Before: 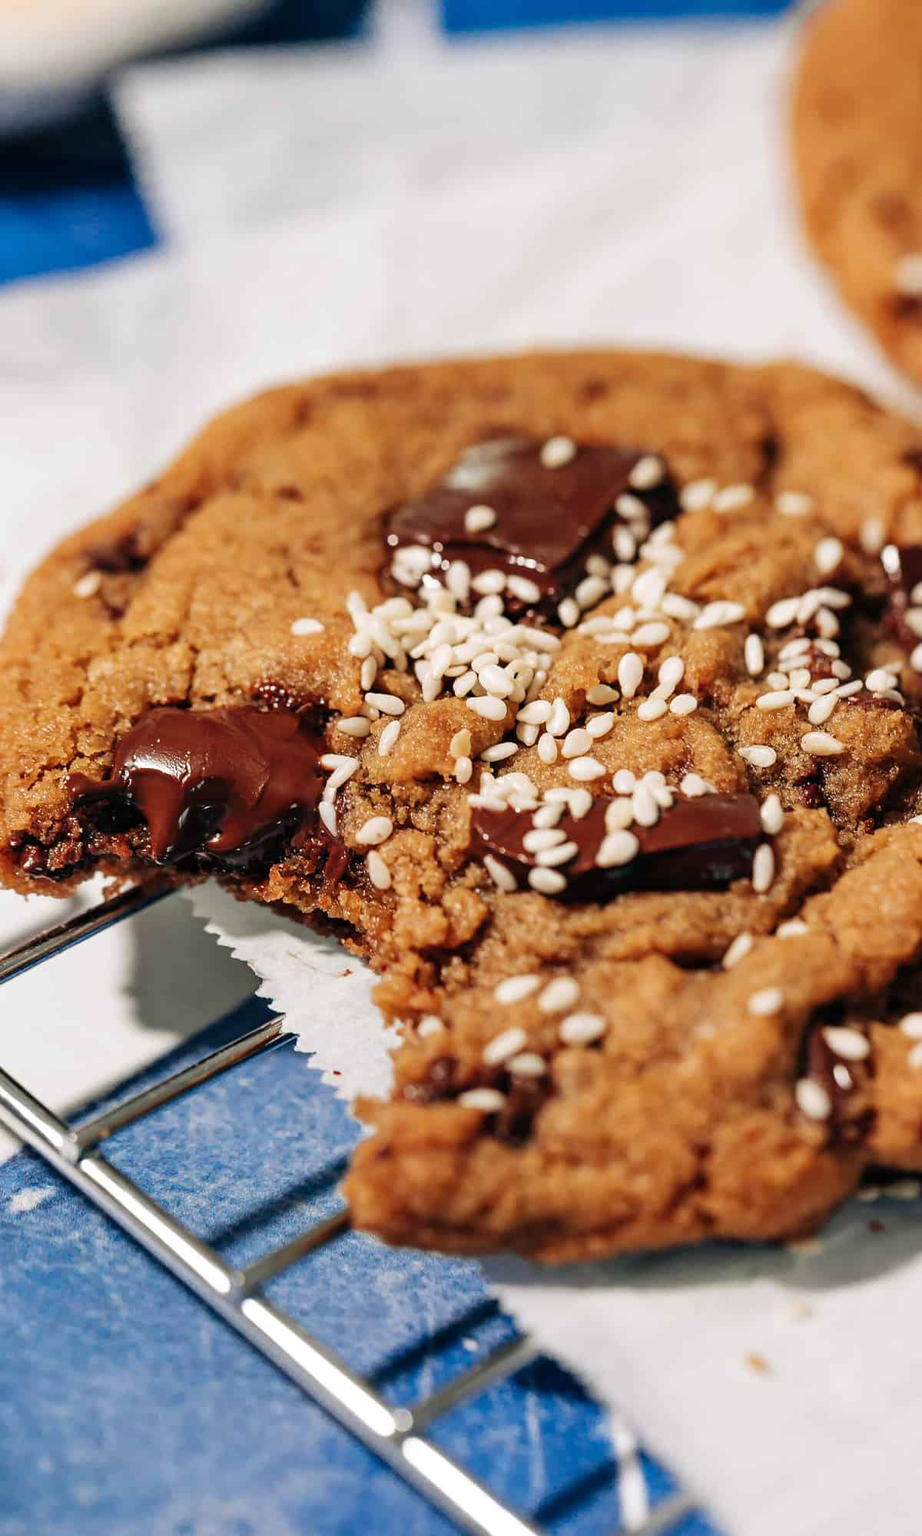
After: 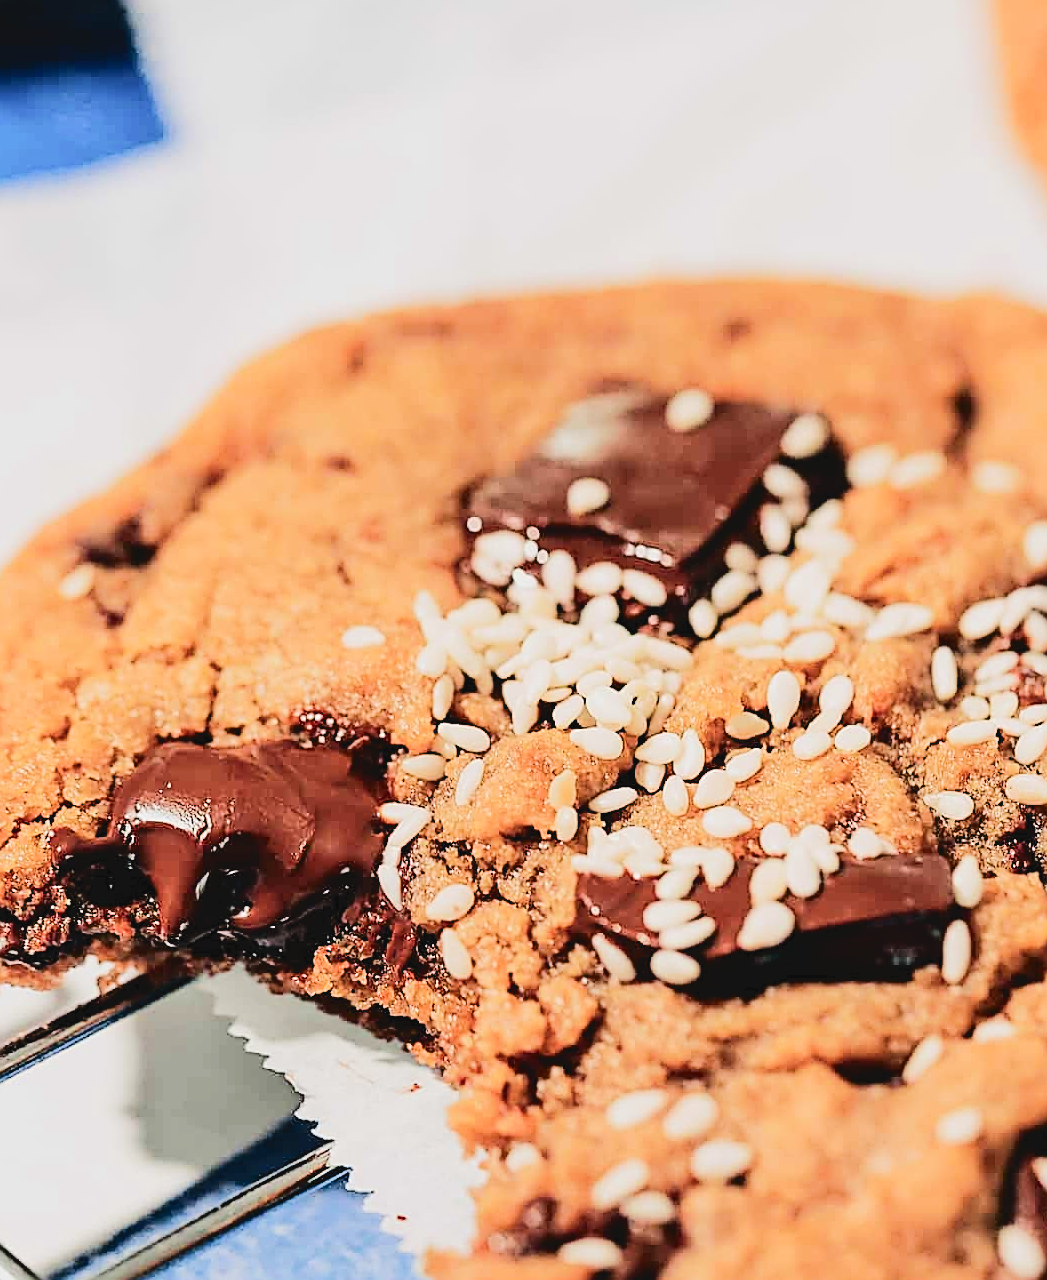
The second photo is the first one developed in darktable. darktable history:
sharpen: amount 0.907
exposure: black level correction 0, exposure 0.691 EV, compensate exposure bias true, compensate highlight preservation false
crop: left 3.099%, top 8.989%, right 9.635%, bottom 26.979%
tone equalizer: edges refinement/feathering 500, mask exposure compensation -1.57 EV, preserve details no
tone curve: curves: ch0 [(0, 0) (0.003, 0.058) (0.011, 0.059) (0.025, 0.061) (0.044, 0.067) (0.069, 0.084) (0.1, 0.102) (0.136, 0.124) (0.177, 0.171) (0.224, 0.246) (0.277, 0.324) (0.335, 0.411) (0.399, 0.509) (0.468, 0.605) (0.543, 0.688) (0.623, 0.738) (0.709, 0.798) (0.801, 0.852) (0.898, 0.911) (1, 1)], color space Lab, independent channels, preserve colors none
filmic rgb: black relative exposure -7.65 EV, white relative exposure 4.56 EV, hardness 3.61, contrast 0.995
